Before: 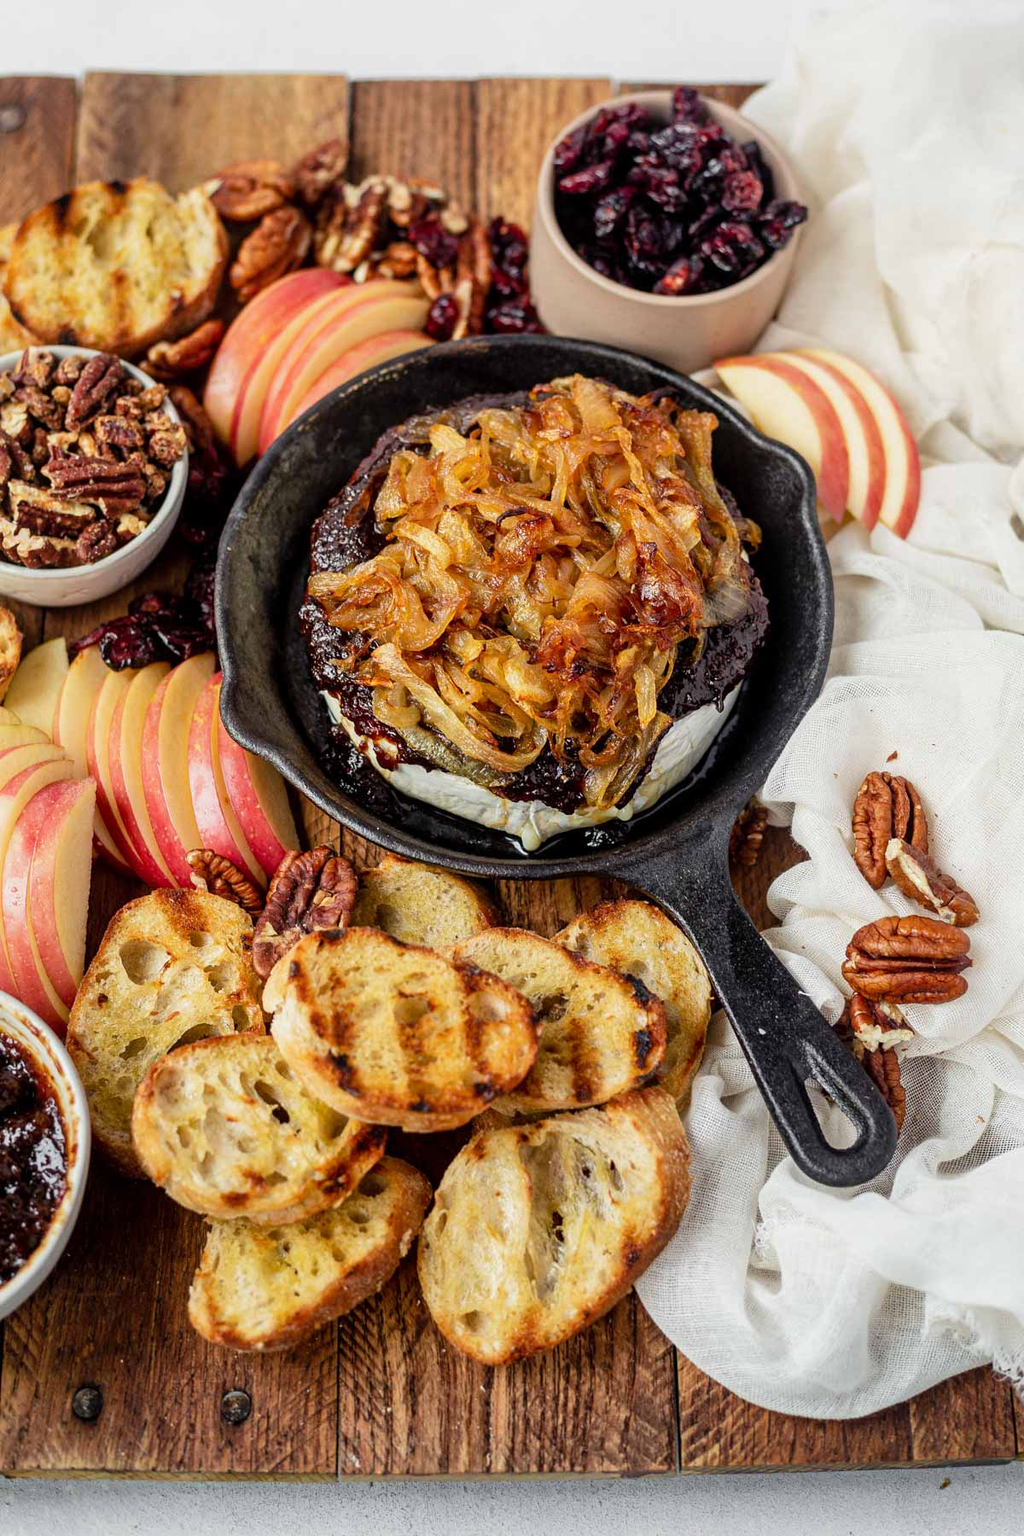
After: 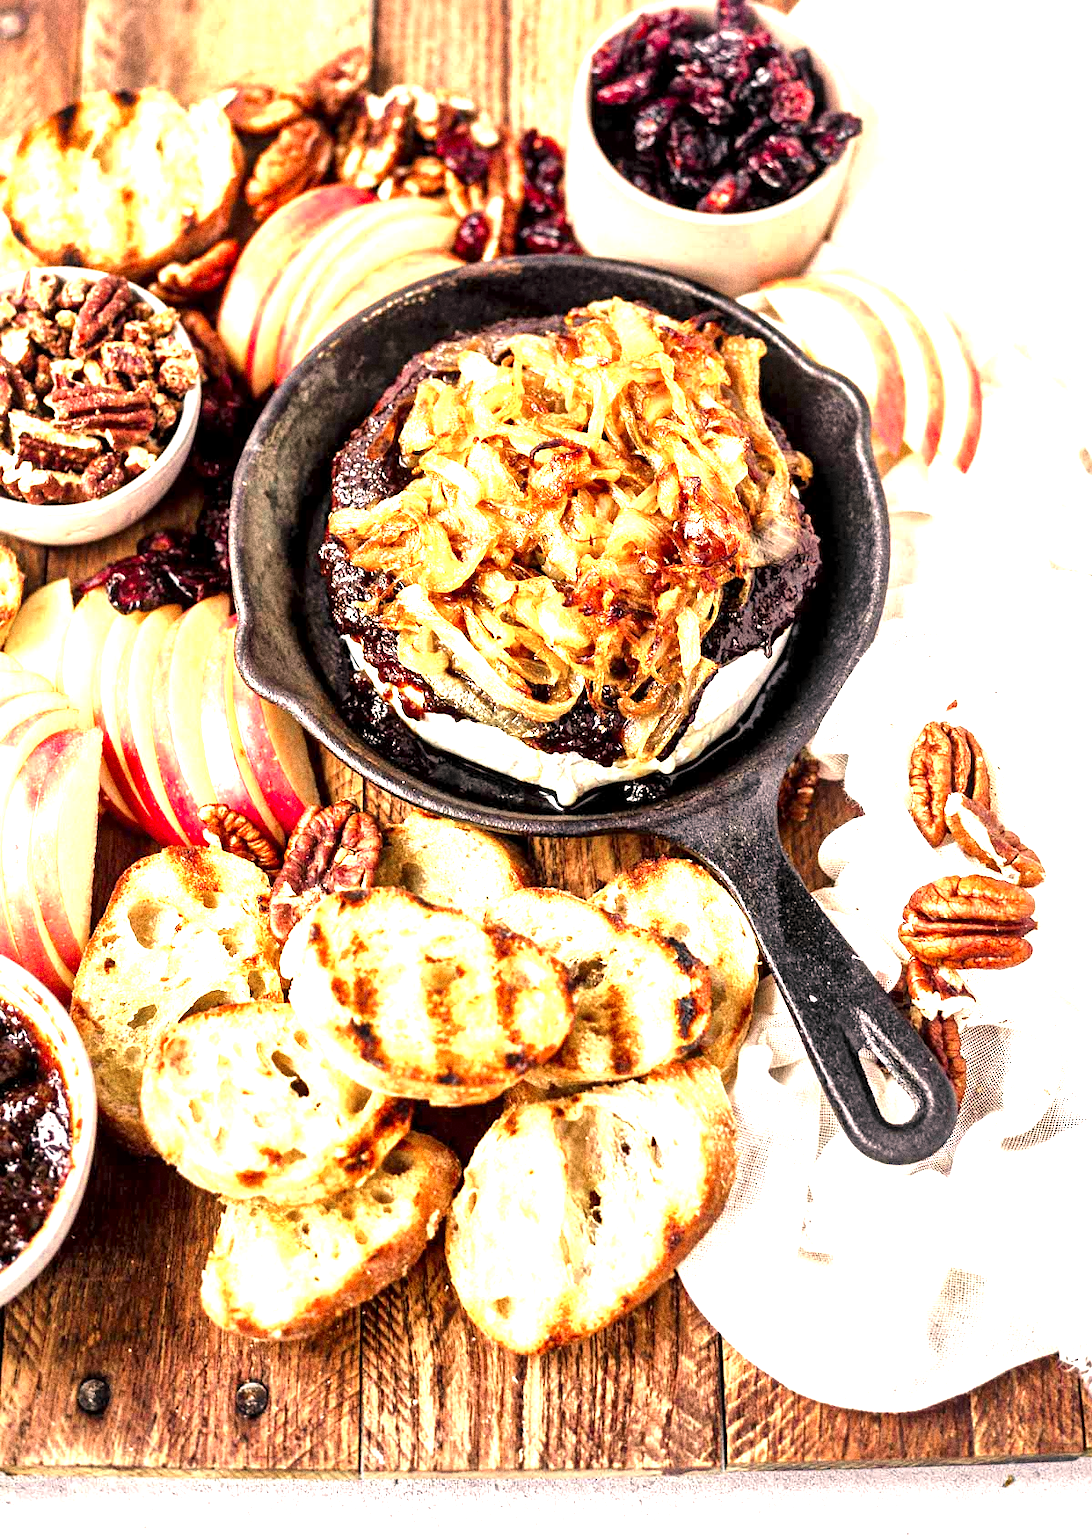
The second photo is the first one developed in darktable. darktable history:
crop and rotate: top 6.25%
color zones: curves: ch0 [(0, 0.447) (0.184, 0.543) (0.323, 0.476) (0.429, 0.445) (0.571, 0.443) (0.714, 0.451) (0.857, 0.452) (1, 0.447)]; ch1 [(0, 0.464) (0.176, 0.46) (0.287, 0.177) (0.429, 0.002) (0.571, 0) (0.714, 0) (0.857, 0) (1, 0.464)], mix 20%
grain: coarseness 0.09 ISO, strength 40%
exposure: black level correction 0, exposure 1.741 EV, compensate exposure bias true, compensate highlight preservation false
local contrast: mode bilateral grid, contrast 25, coarseness 60, detail 151%, midtone range 0.2
levels: levels [0, 0.51, 1]
color correction: highlights a* 11.96, highlights b* 11.58
